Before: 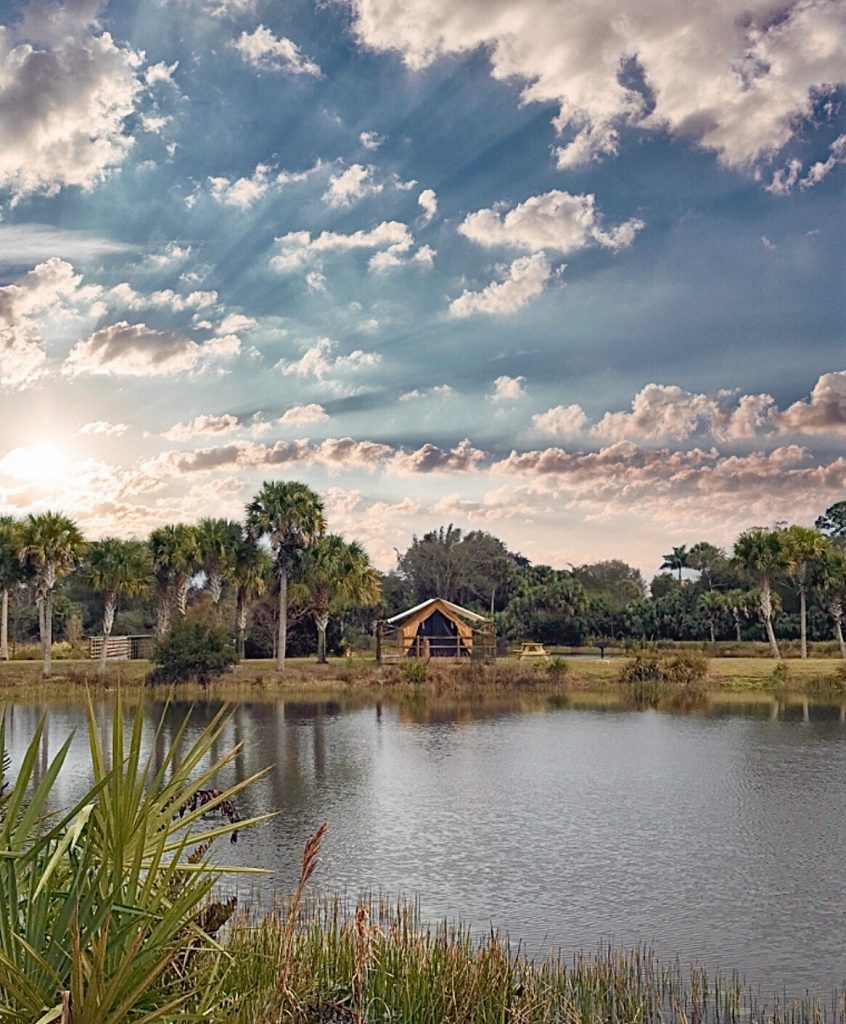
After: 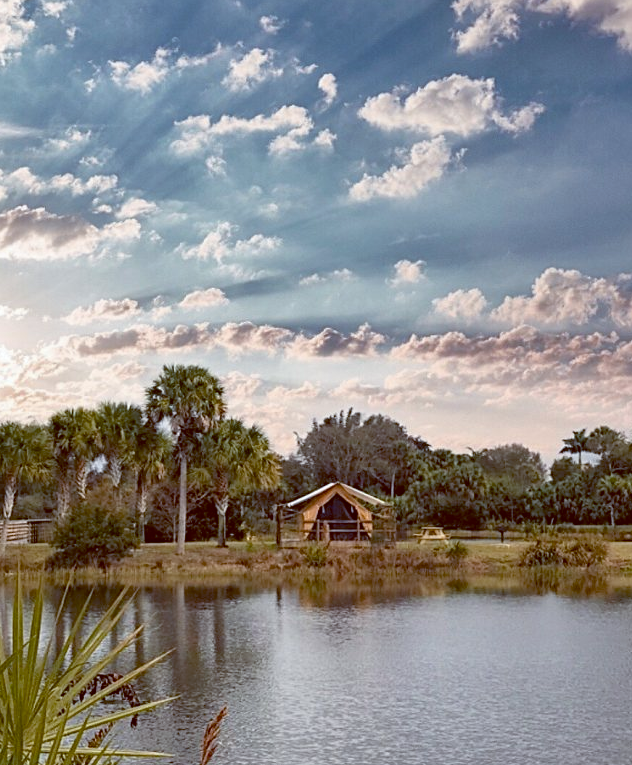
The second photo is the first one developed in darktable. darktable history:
crop and rotate: left 11.831%, top 11.346%, right 13.429%, bottom 13.899%
color balance: lift [1, 1.015, 1.004, 0.985], gamma [1, 0.958, 0.971, 1.042], gain [1, 0.956, 0.977, 1.044]
contrast brightness saturation: saturation -0.05
